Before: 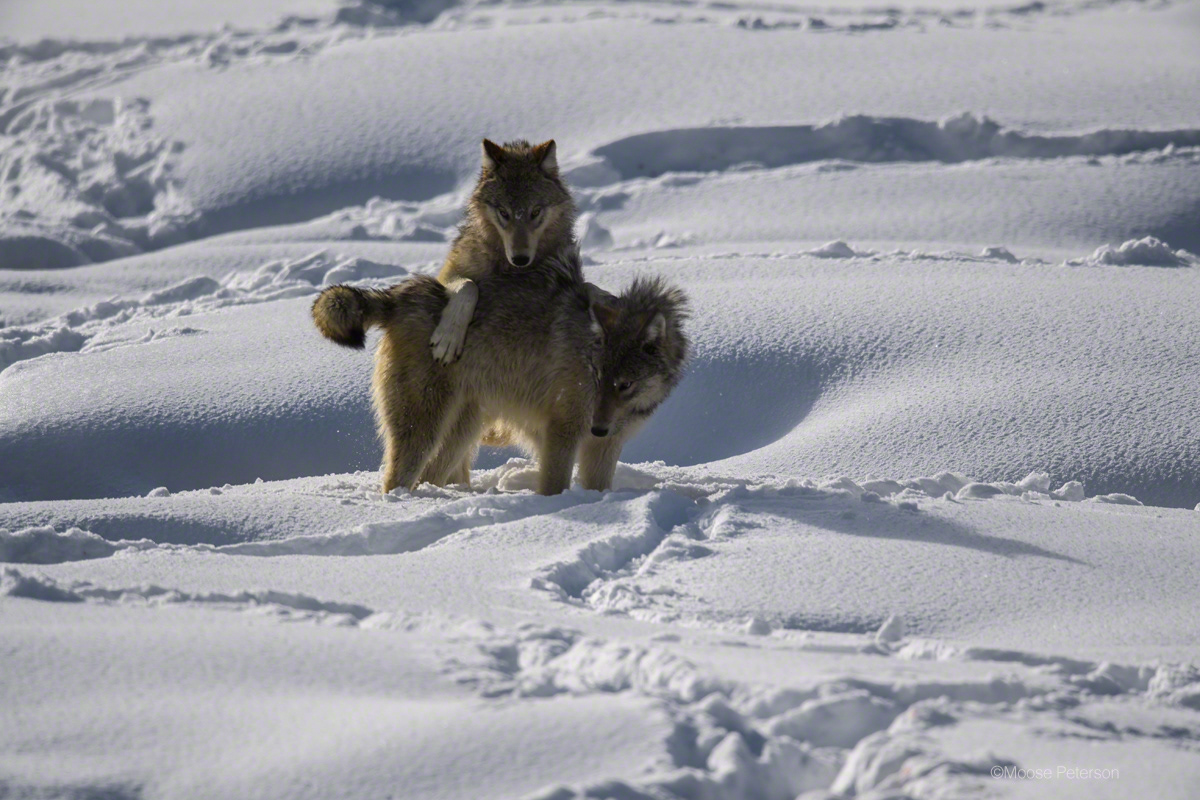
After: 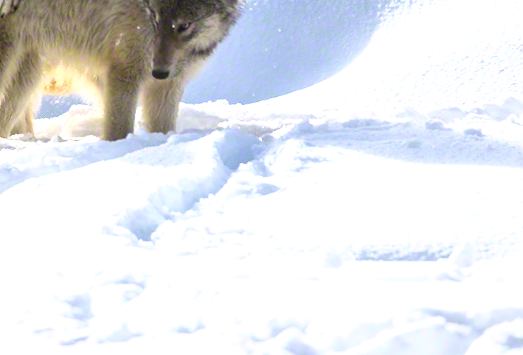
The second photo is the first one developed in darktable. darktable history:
crop: left 37.221%, top 45.169%, right 20.63%, bottom 13.777%
exposure: black level correction 0, exposure 1.45 EV, compensate exposure bias true, compensate highlight preservation false
rotate and perspective: rotation -3.18°, automatic cropping off
base curve: curves: ch0 [(0, 0) (0.557, 0.834) (1, 1)]
